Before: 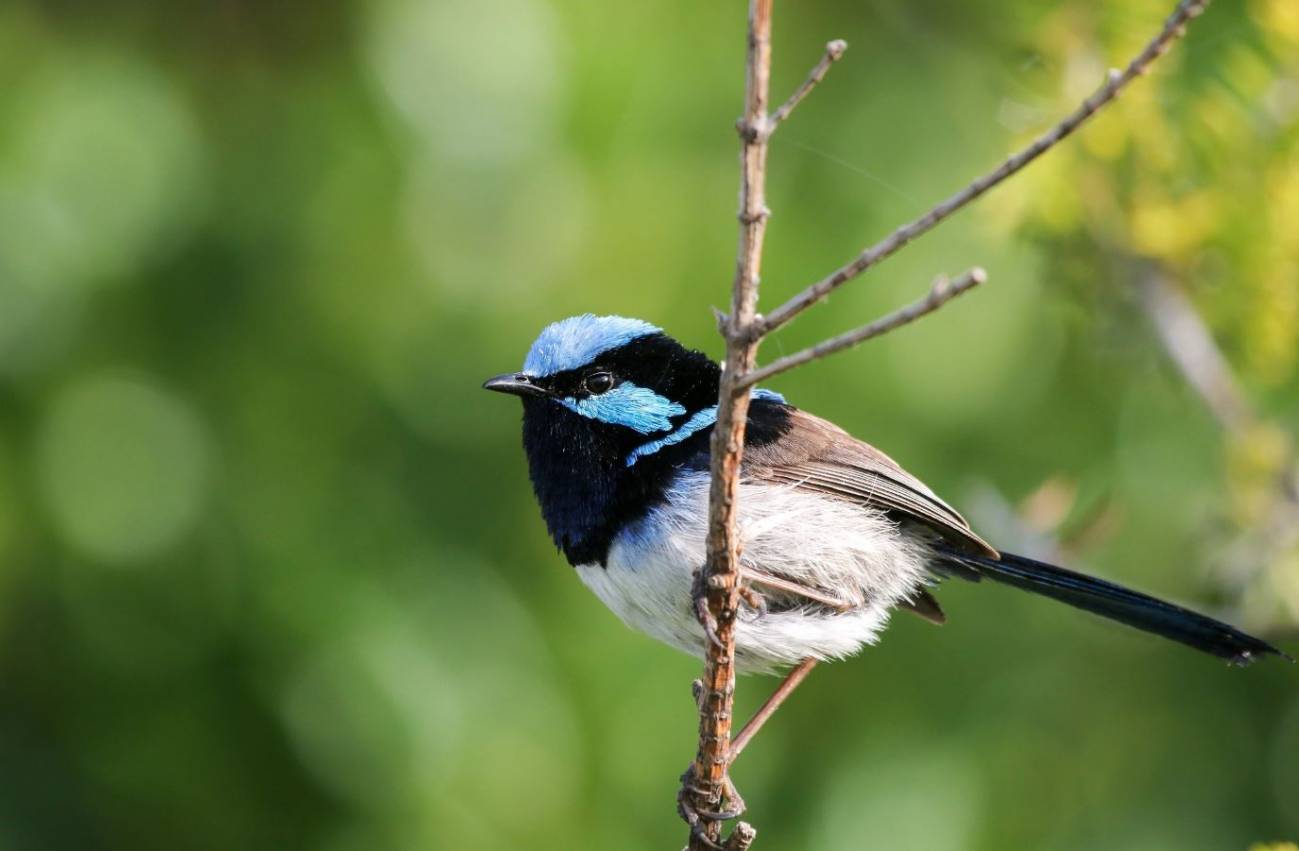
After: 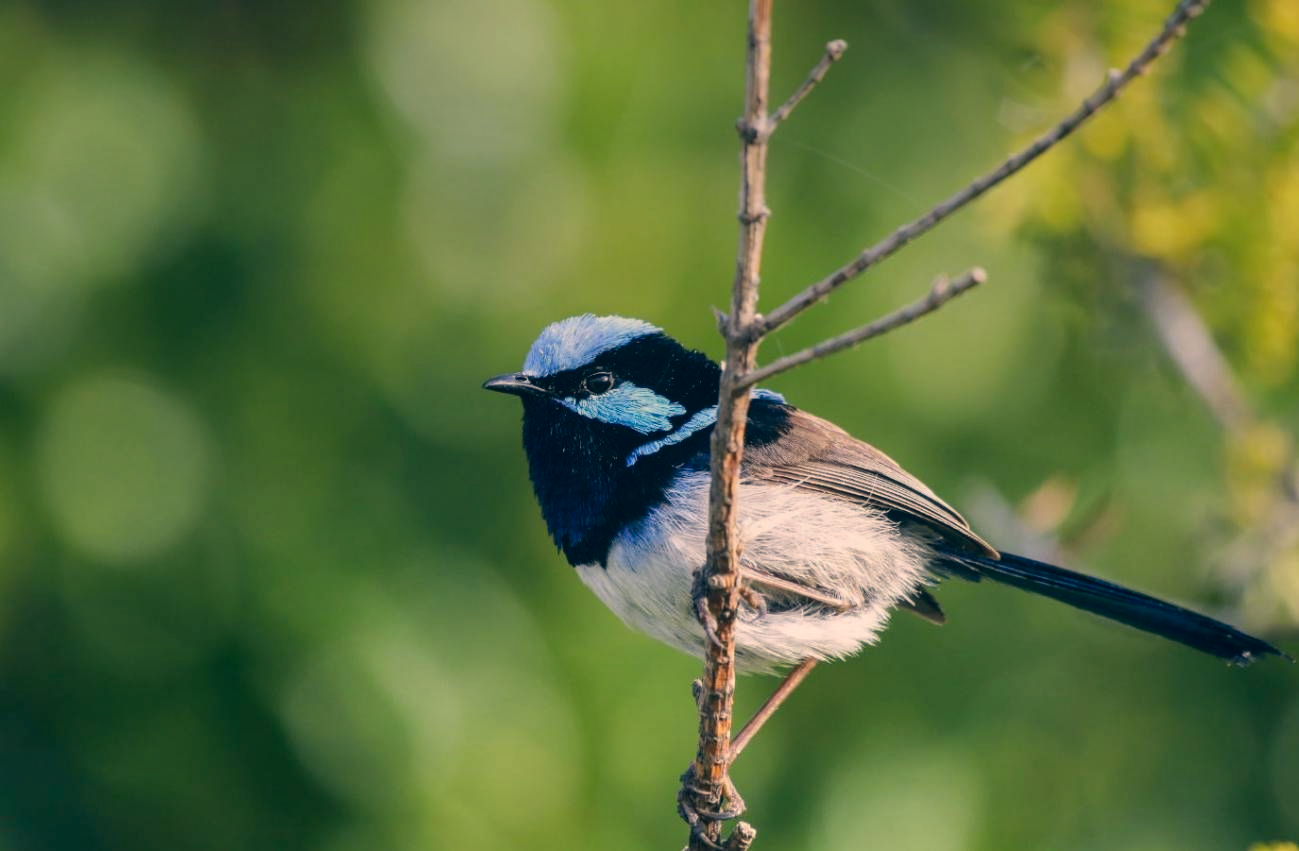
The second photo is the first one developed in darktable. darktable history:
color correction: highlights a* 10.32, highlights b* 14.66, shadows a* -9.59, shadows b* -15.02
local contrast: detail 110%
graduated density: rotation -0.352°, offset 57.64
